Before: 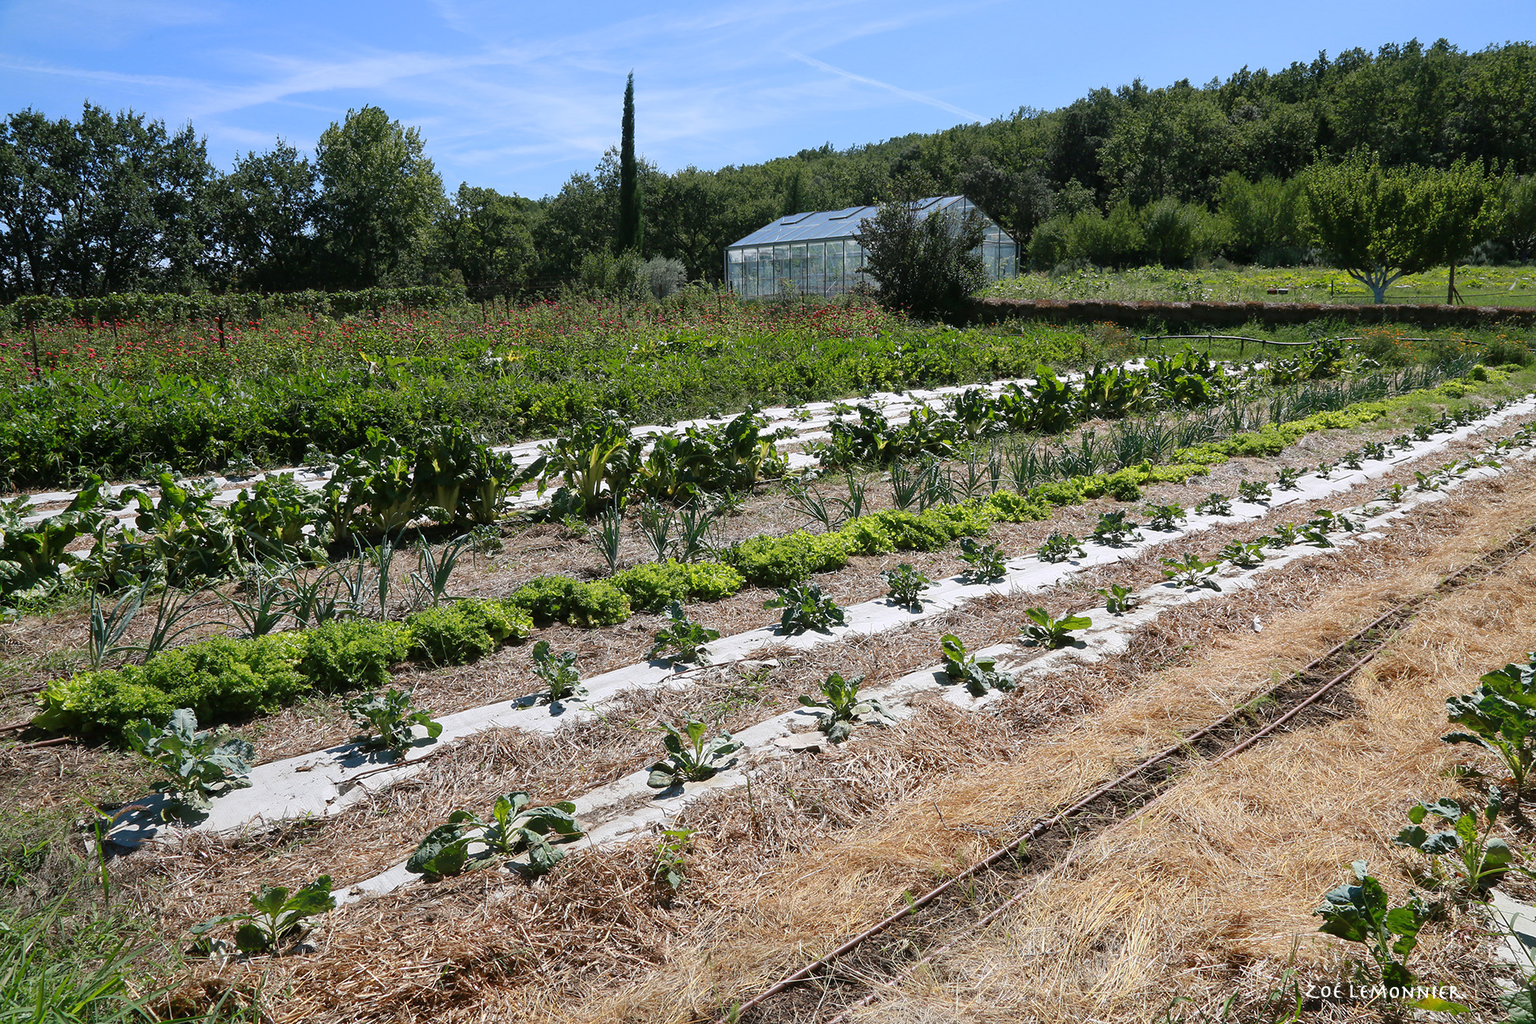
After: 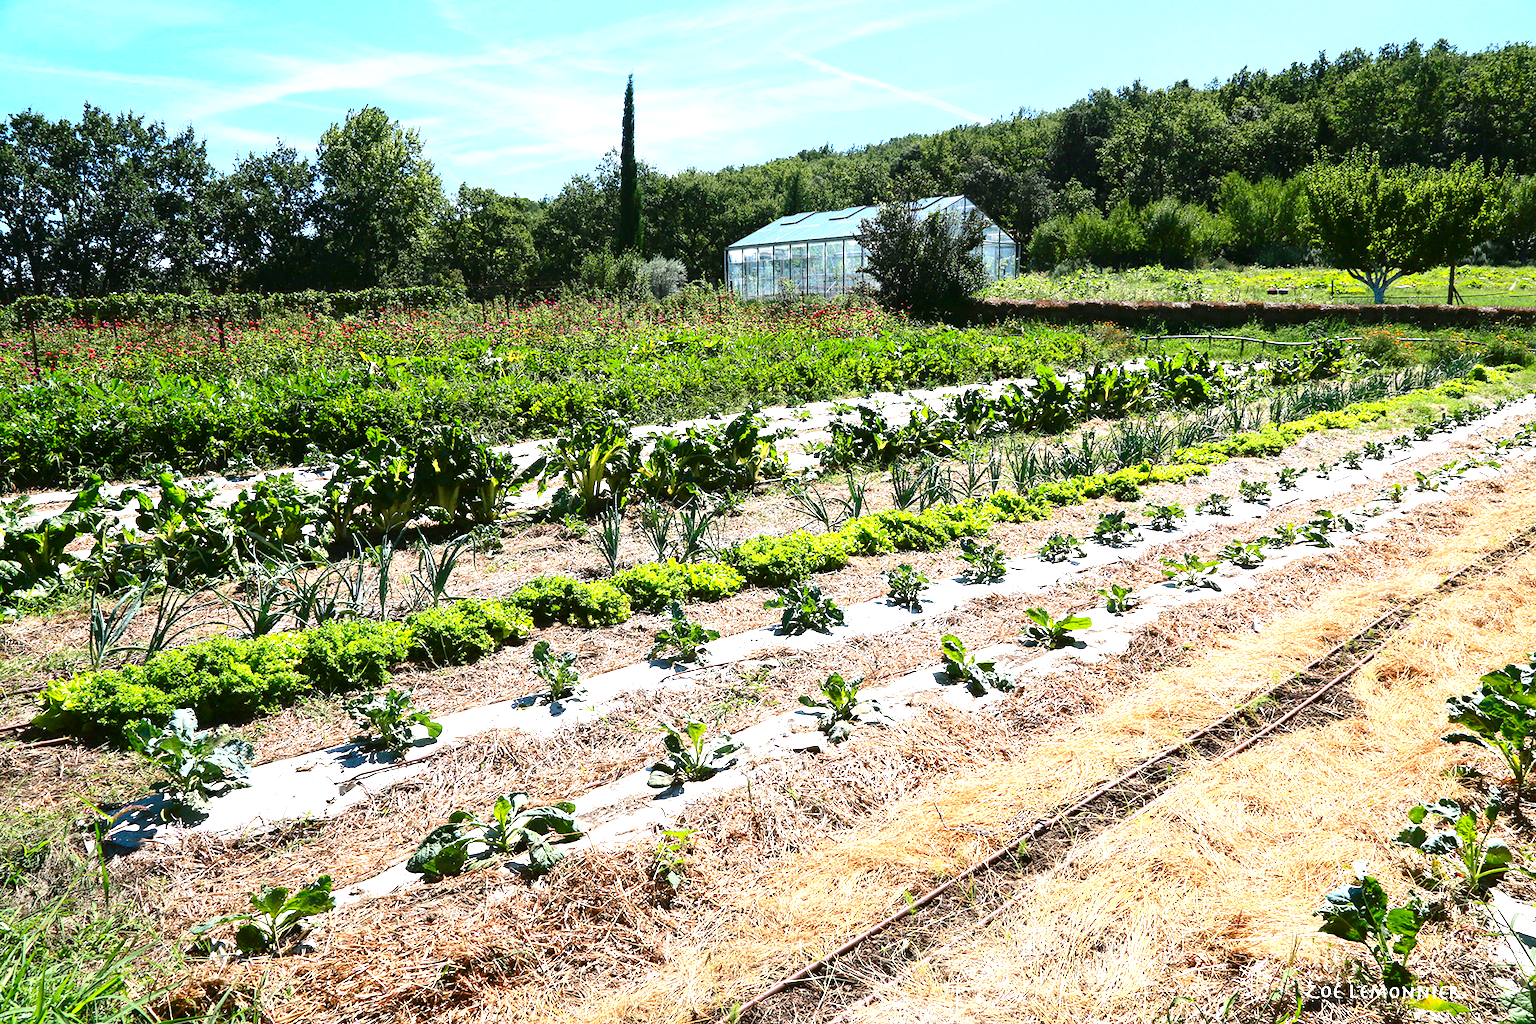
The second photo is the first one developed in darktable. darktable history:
contrast brightness saturation: contrast 0.21, brightness -0.11, saturation 0.21
grain: on, module defaults
exposure: black level correction -0.002, exposure 1.35 EV, compensate highlight preservation false
